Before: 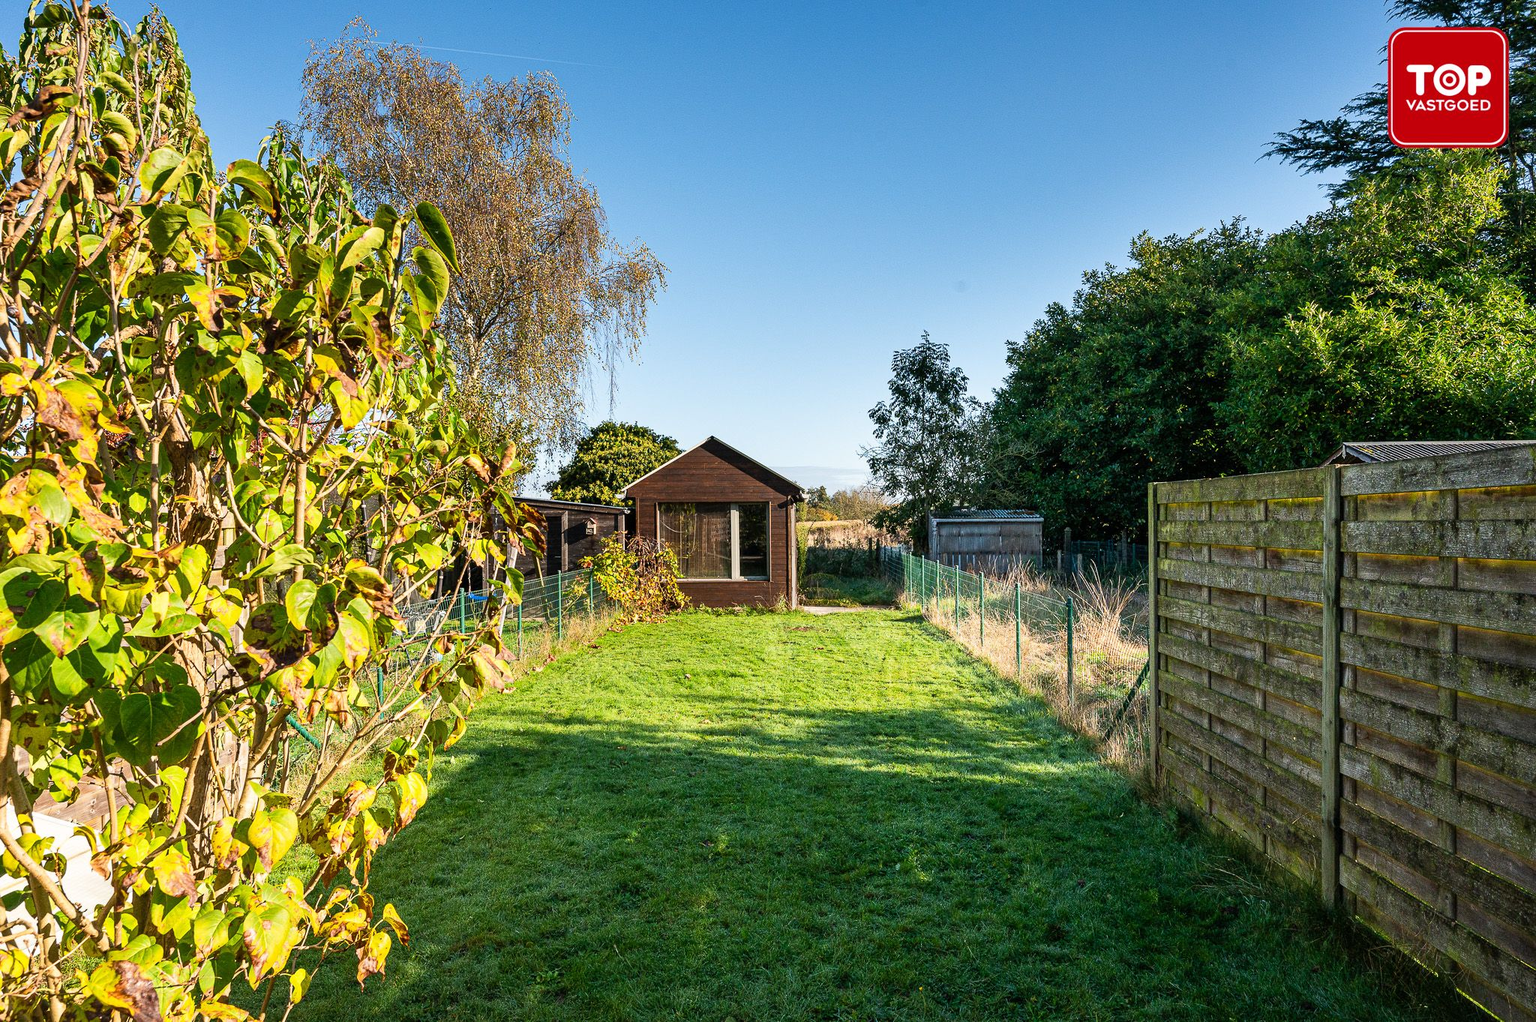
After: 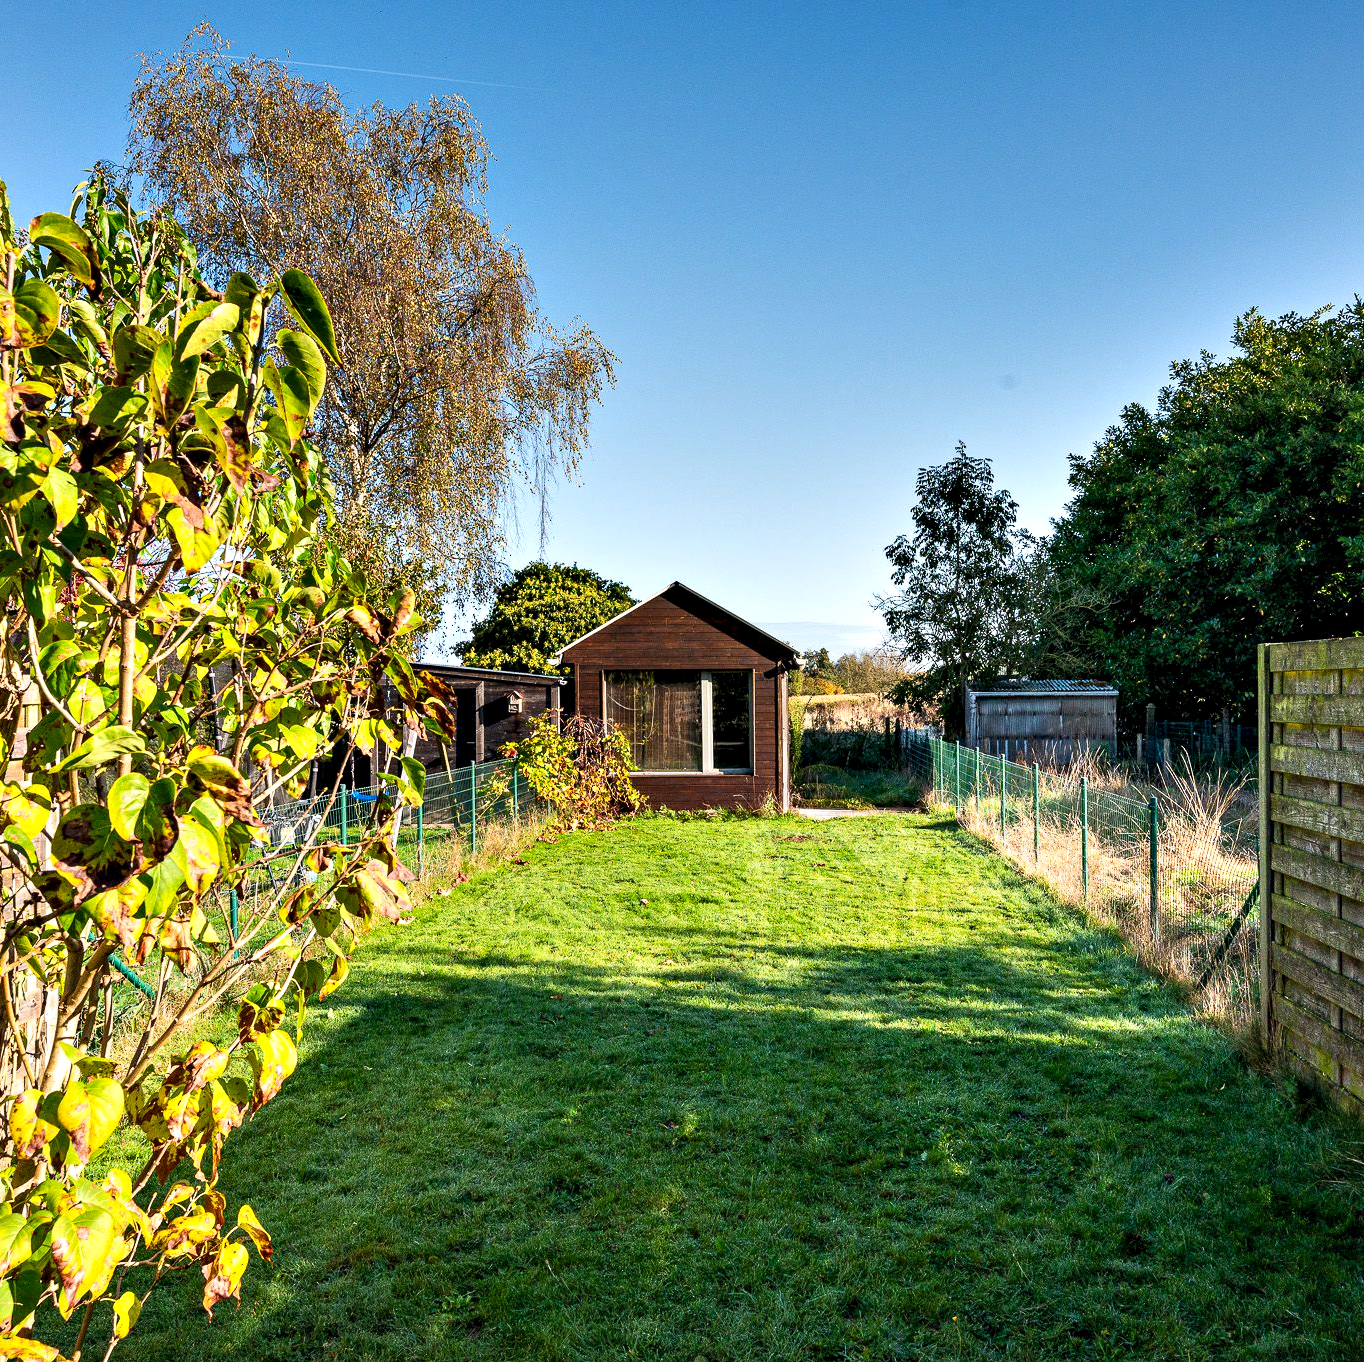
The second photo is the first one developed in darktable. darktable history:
contrast equalizer: octaves 7, y [[0.528, 0.548, 0.563, 0.562, 0.546, 0.526], [0.55 ×6], [0 ×6], [0 ×6], [0 ×6]]
crop and rotate: left 13.345%, right 20.043%
